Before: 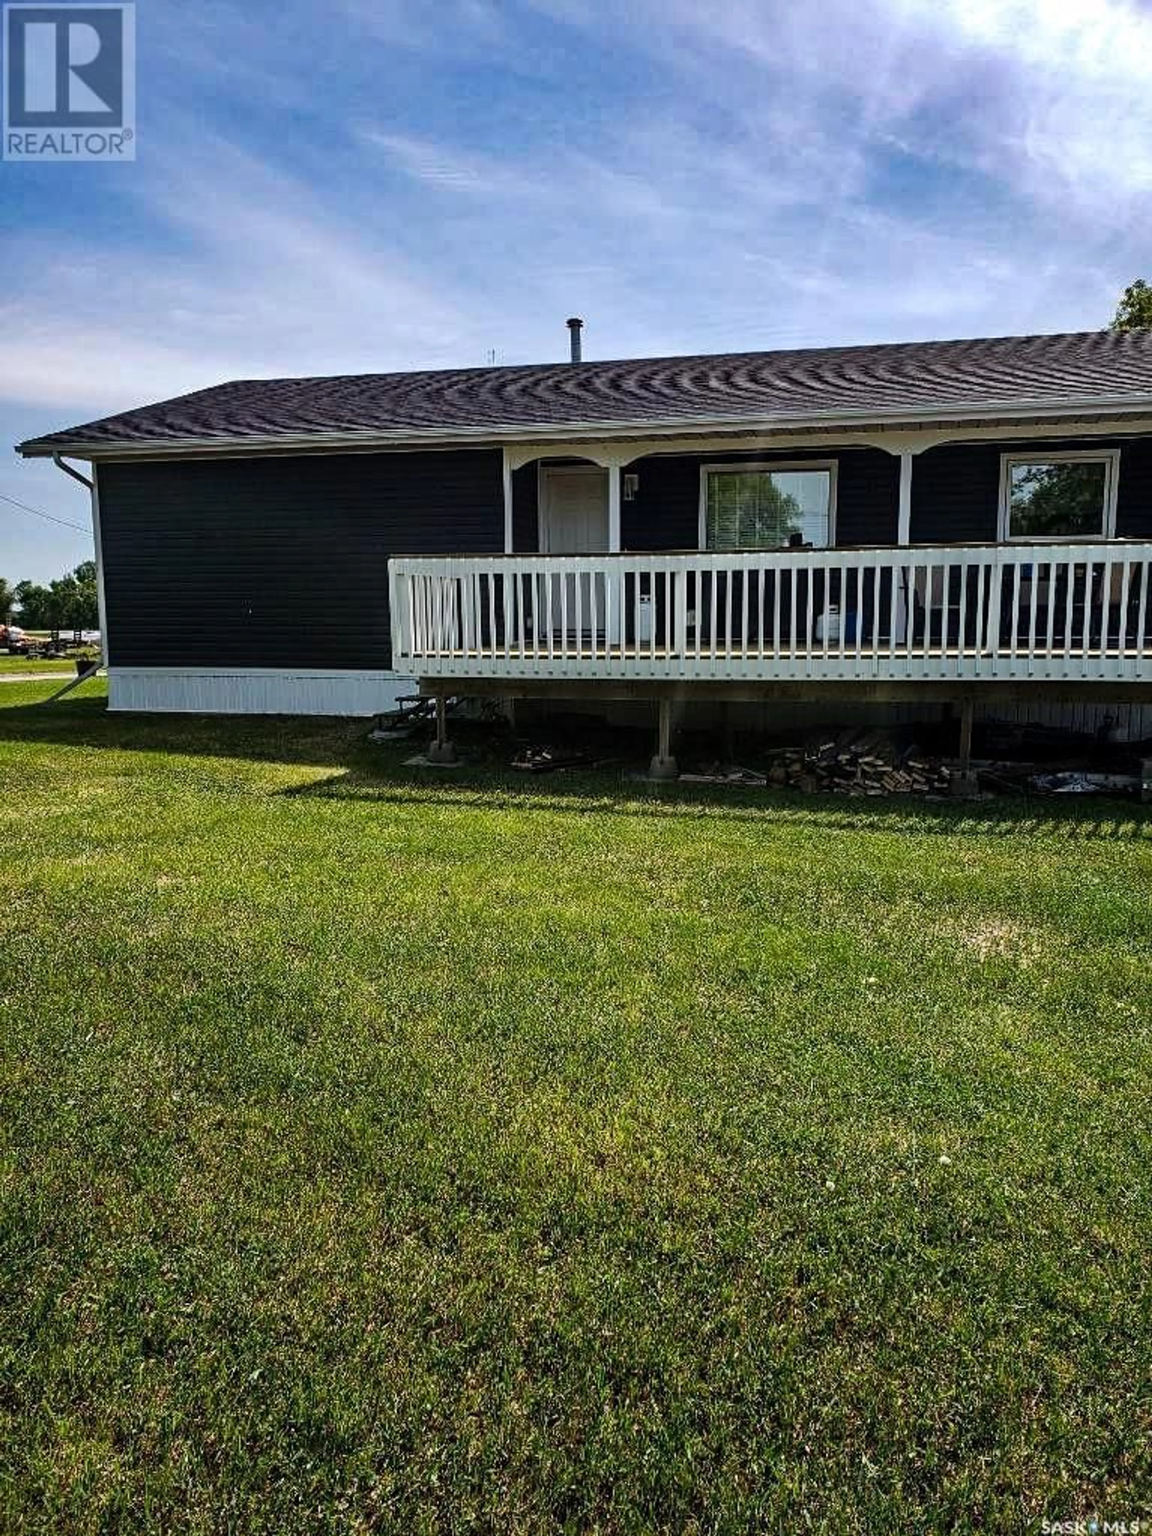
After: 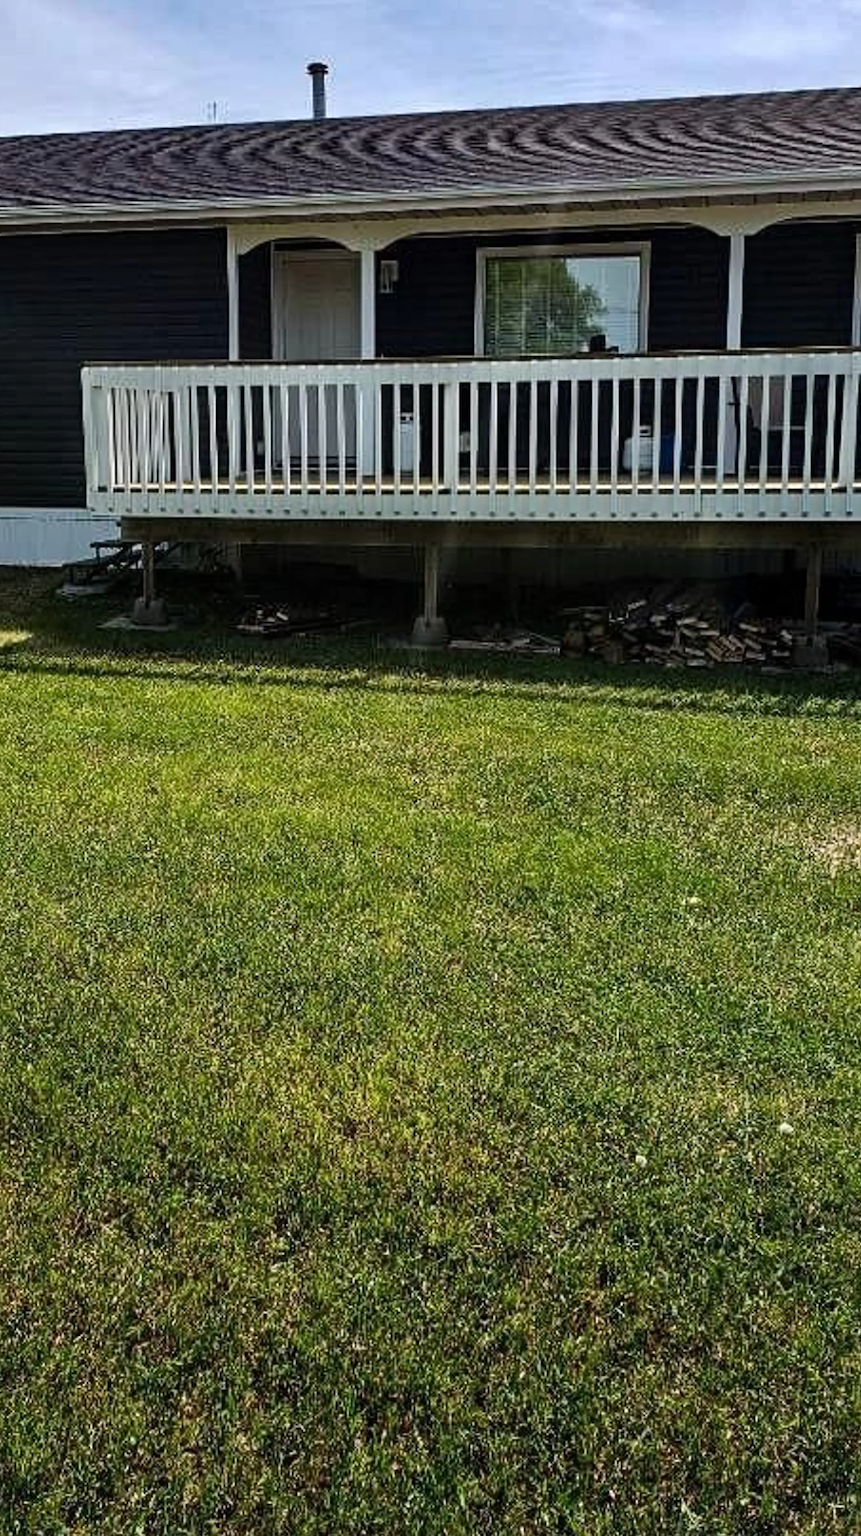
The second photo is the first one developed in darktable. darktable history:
crop and rotate: left 28.142%, top 17.531%, right 12.721%, bottom 3.474%
